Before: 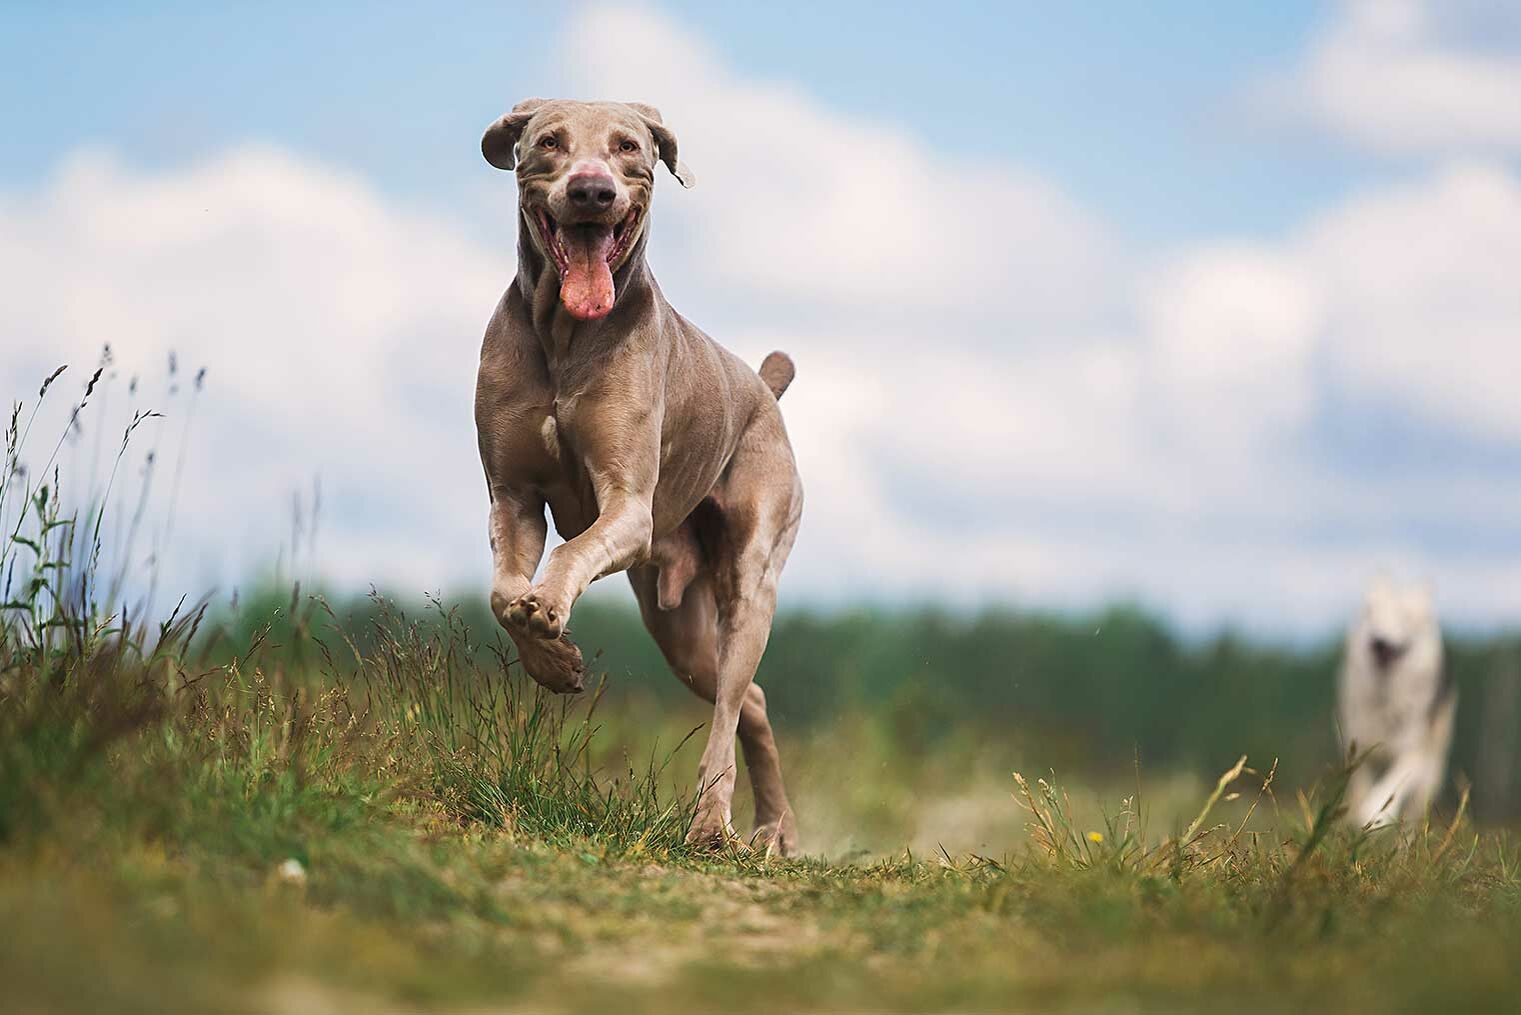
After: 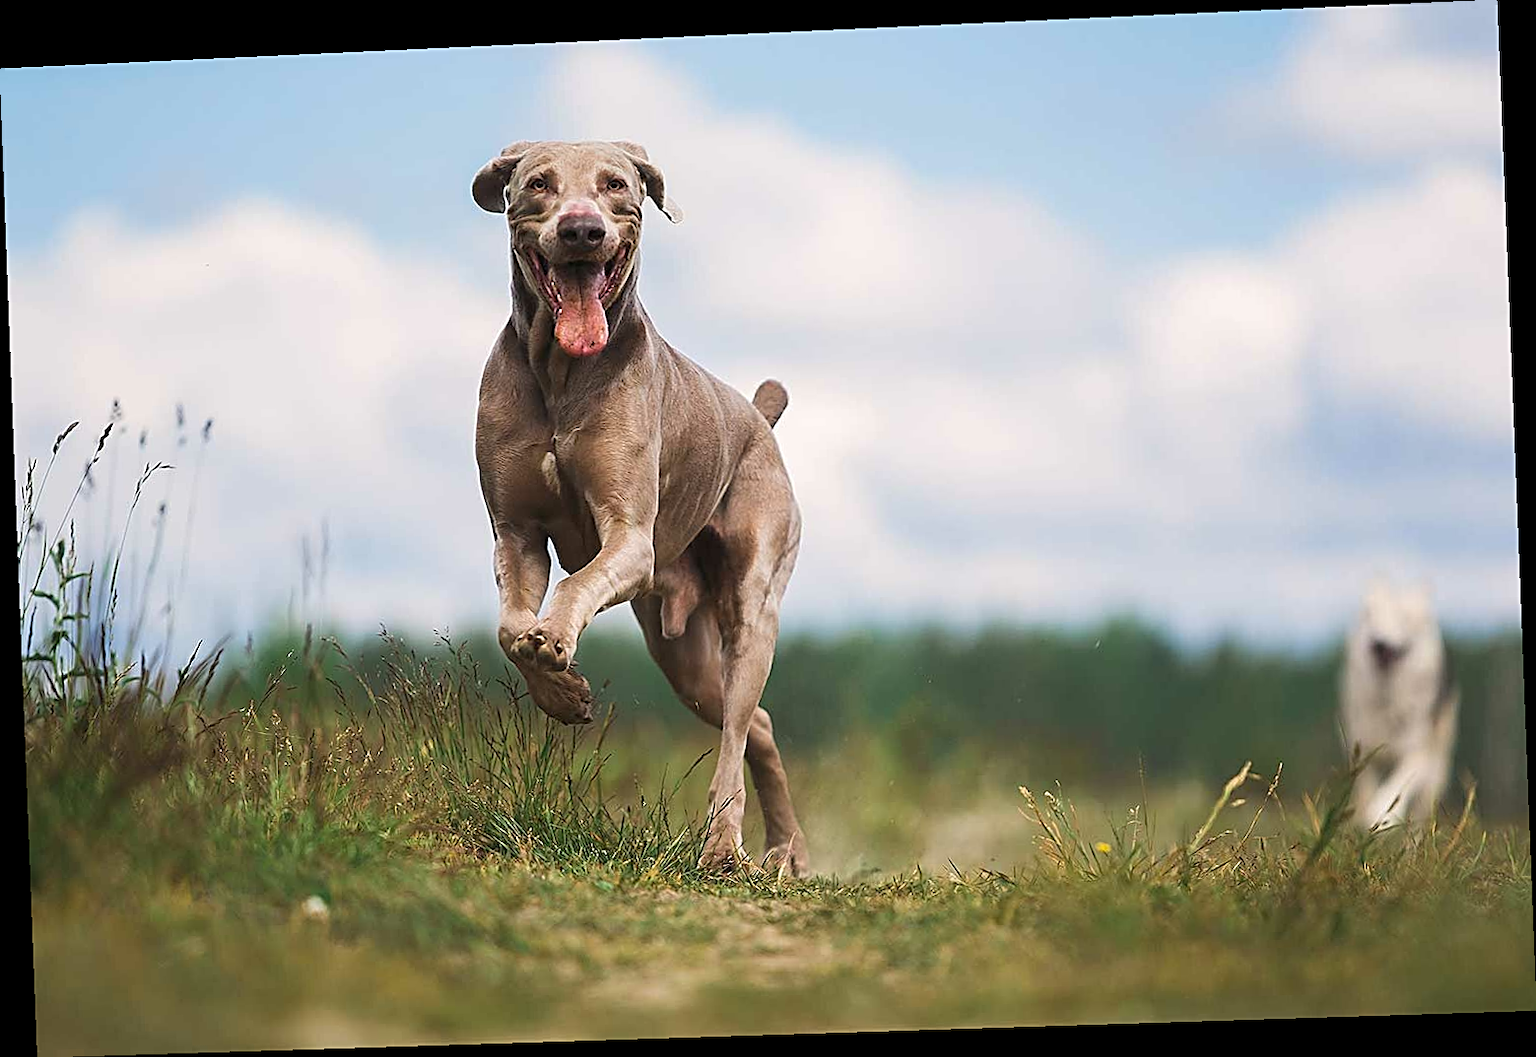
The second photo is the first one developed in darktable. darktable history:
rotate and perspective: rotation -2.22°, lens shift (horizontal) -0.022, automatic cropping off
sharpen: on, module defaults
